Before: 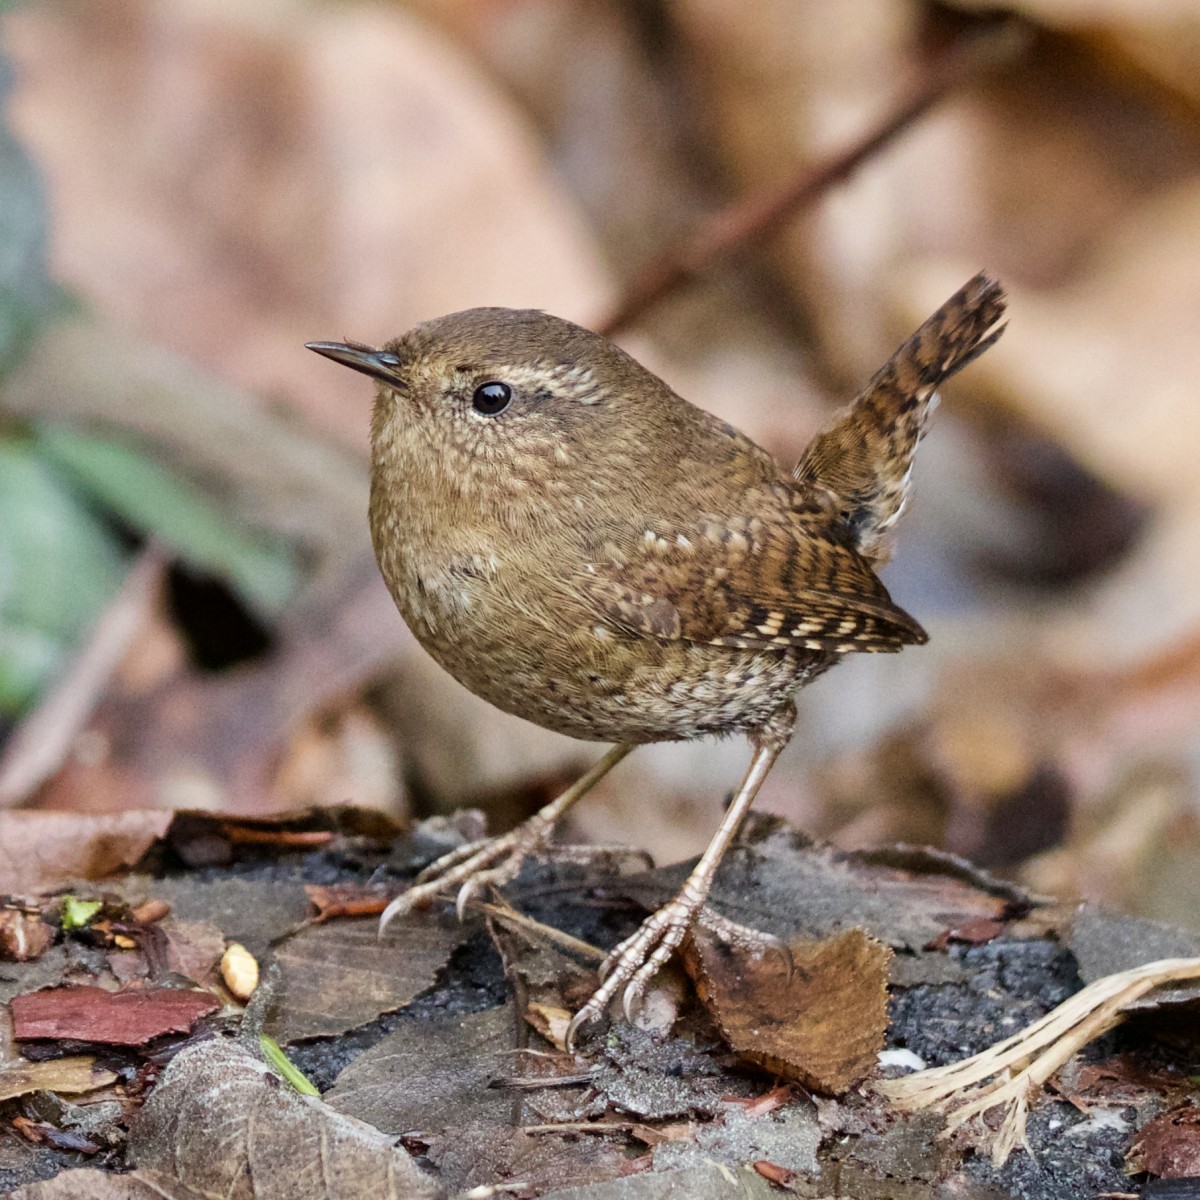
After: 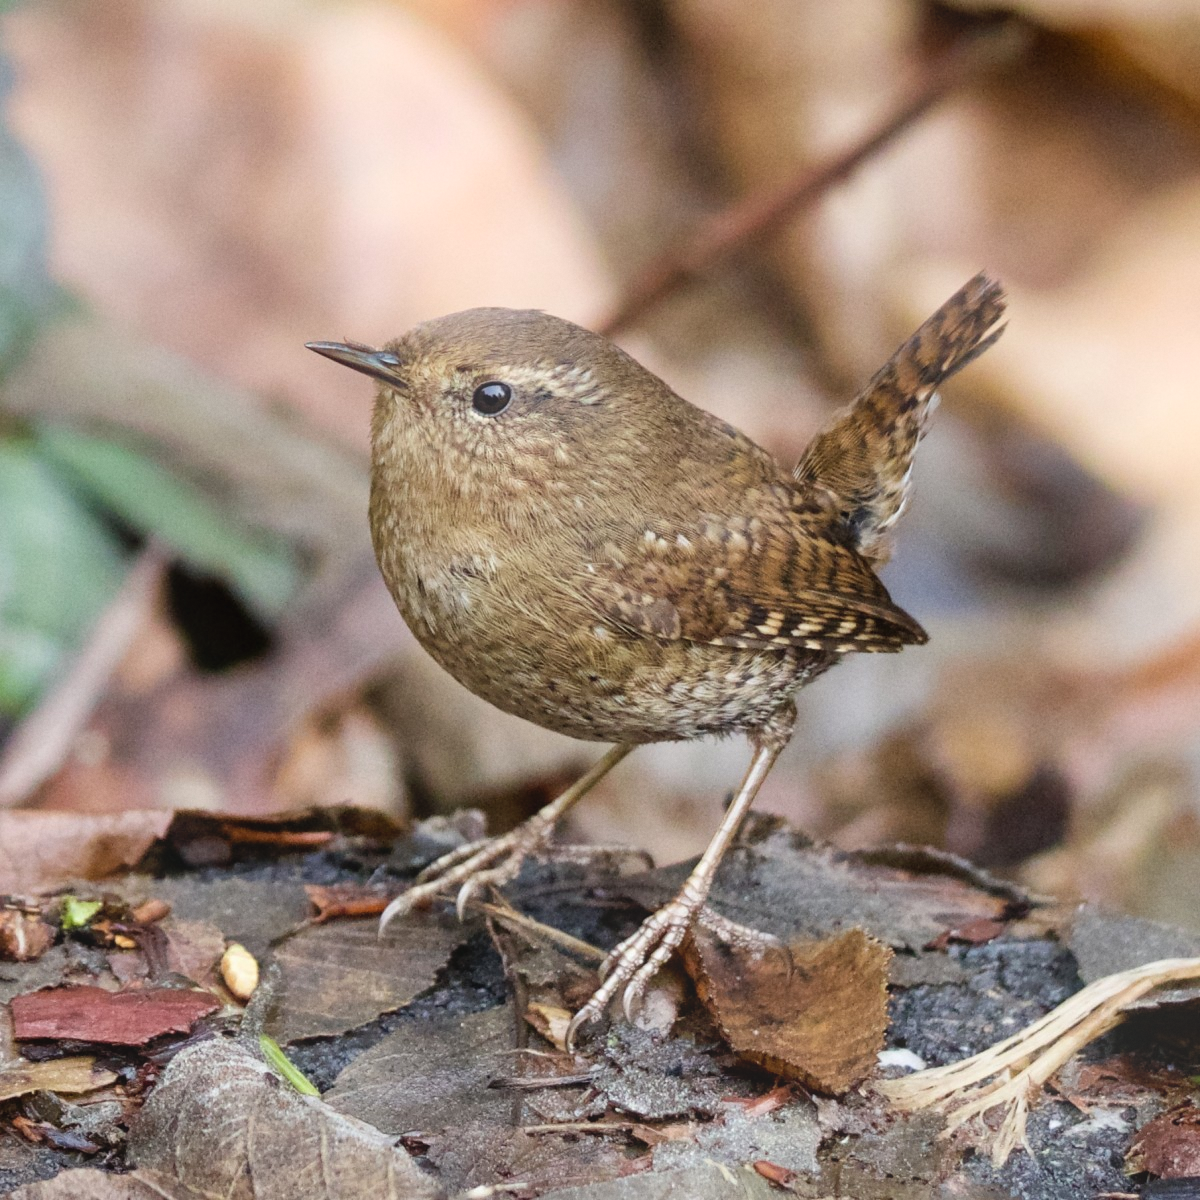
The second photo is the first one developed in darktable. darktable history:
local contrast: mode bilateral grid, contrast 100, coarseness 100, detail 94%, midtone range 0.2
bloom: on, module defaults
grain: coarseness 14.57 ISO, strength 8.8%
